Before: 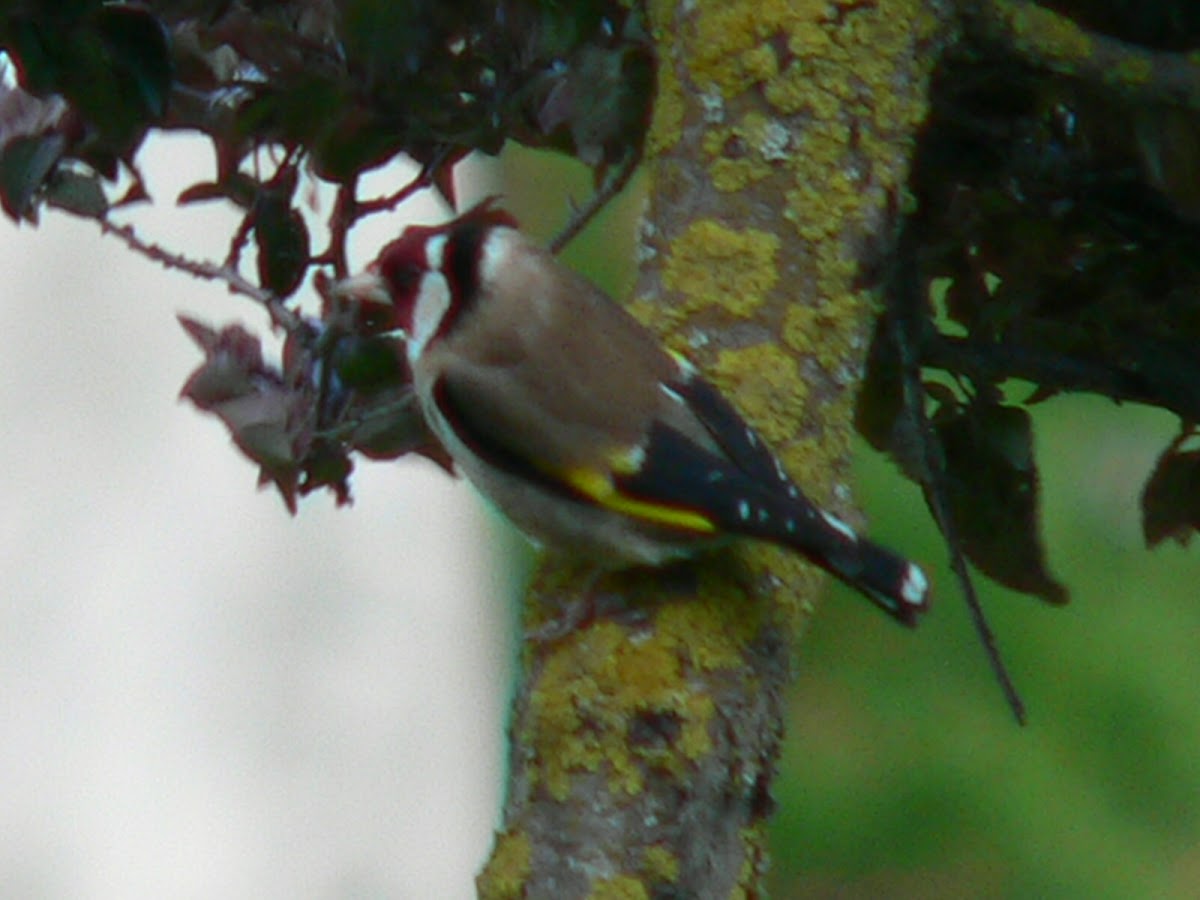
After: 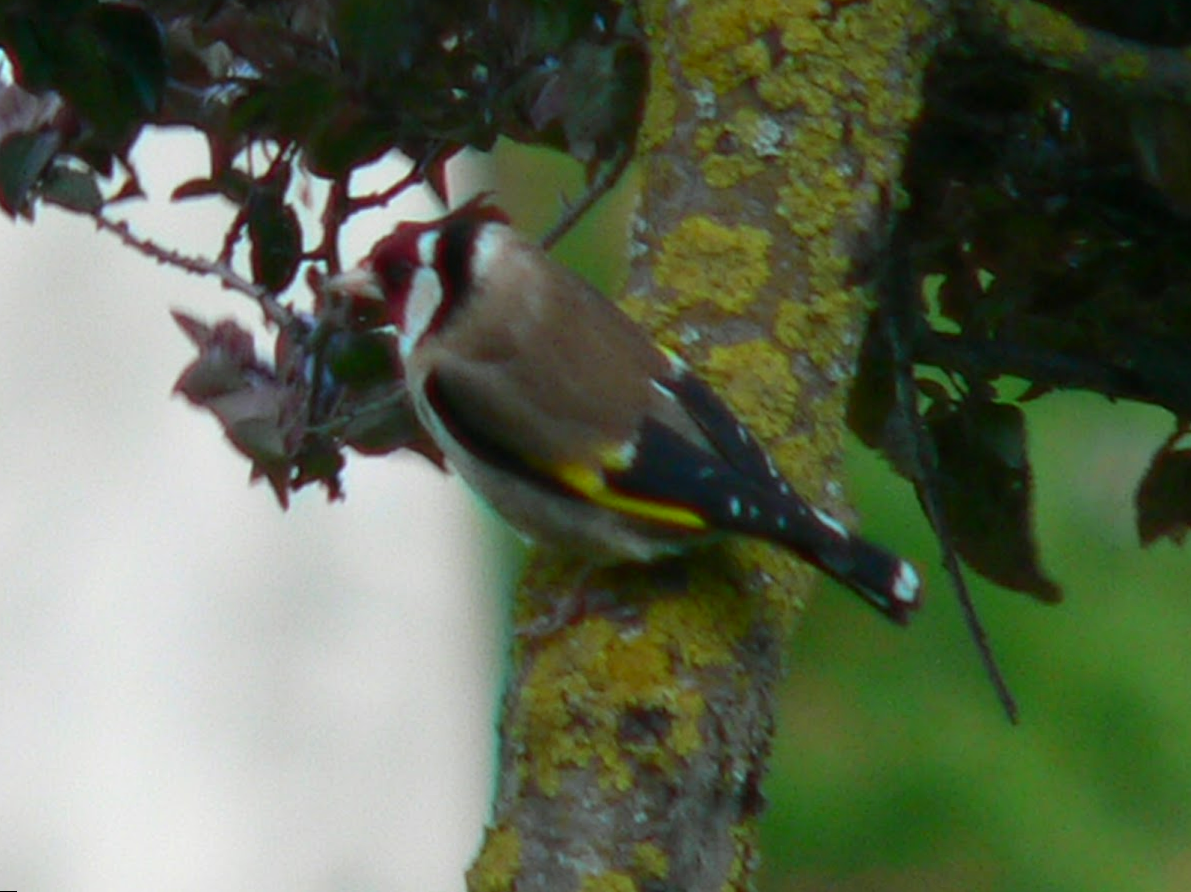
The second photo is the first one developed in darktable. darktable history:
rotate and perspective: rotation 0.192°, lens shift (horizontal) -0.015, crop left 0.005, crop right 0.996, crop top 0.006, crop bottom 0.99
color contrast: green-magenta contrast 1.1, blue-yellow contrast 1.1, unbound 0
